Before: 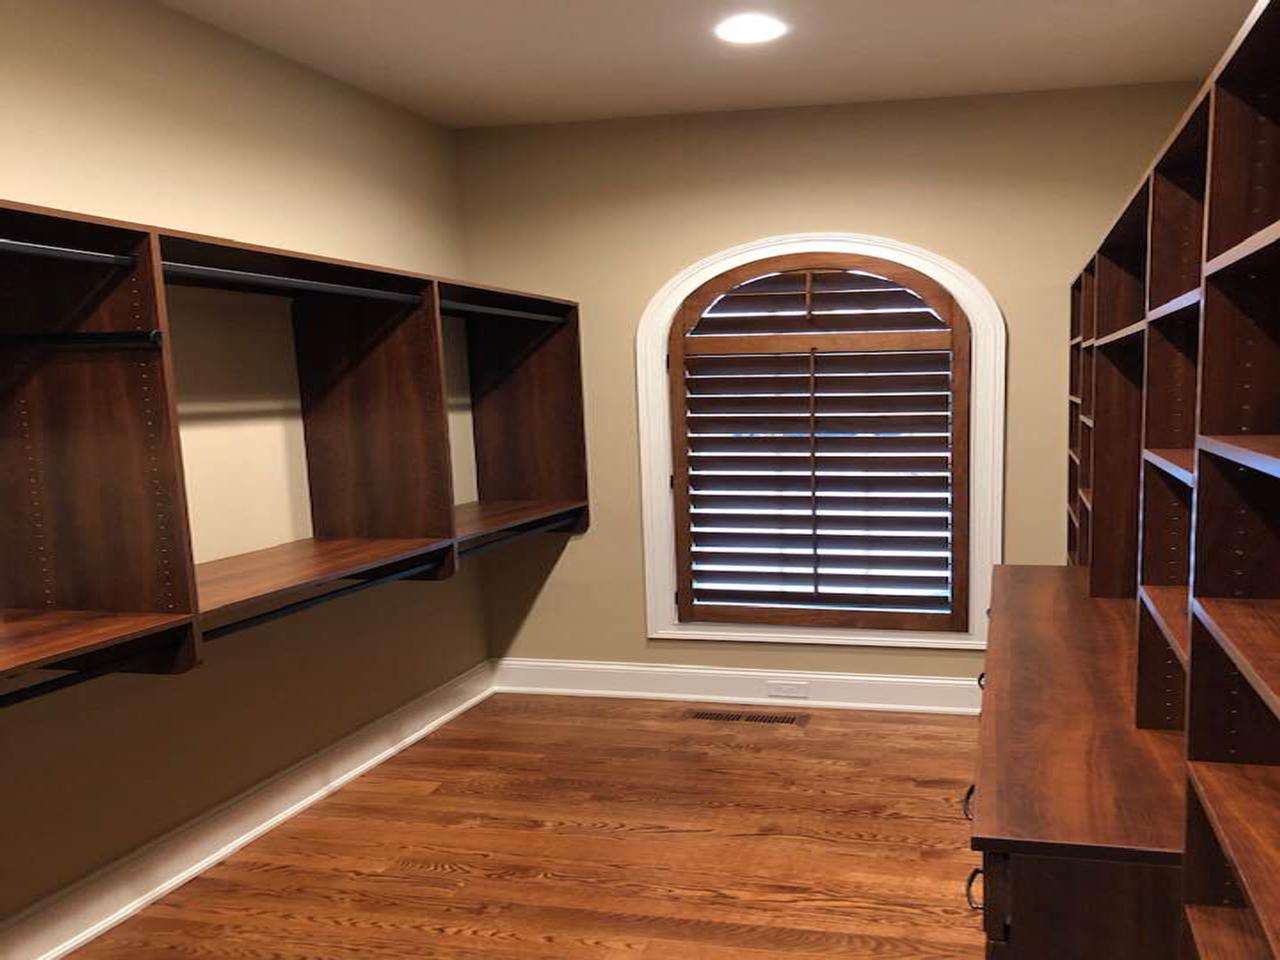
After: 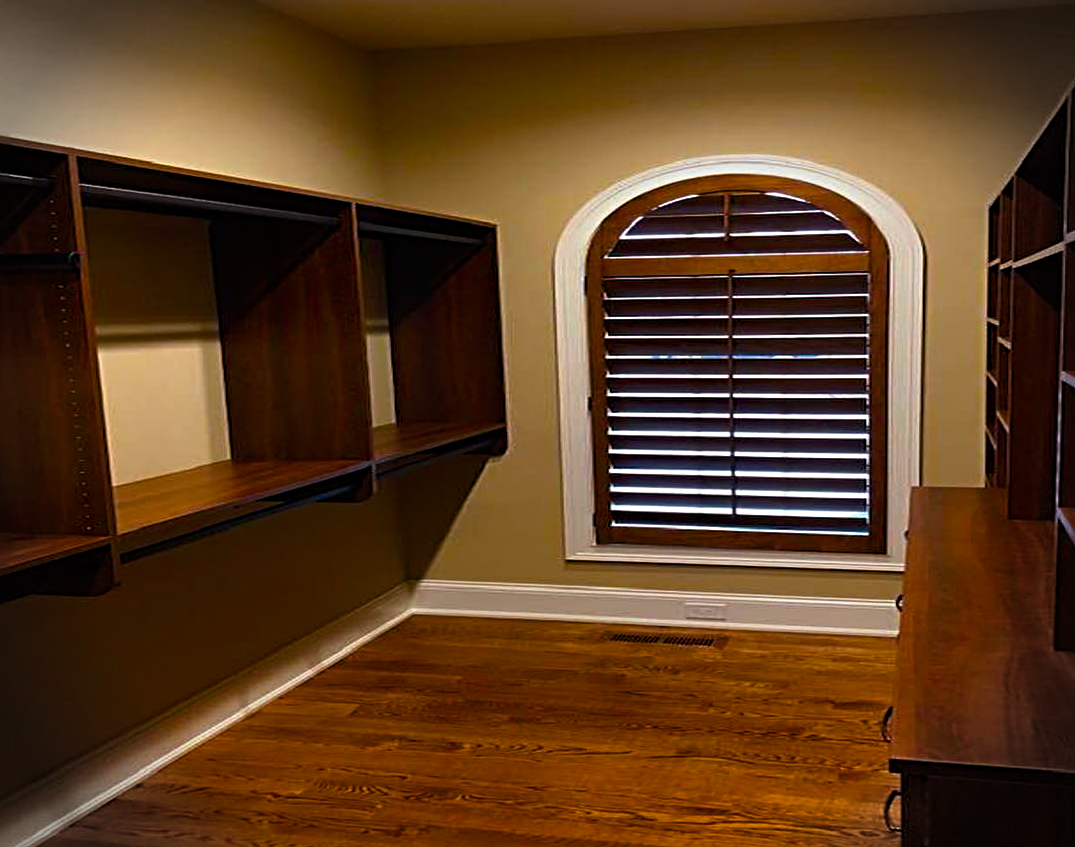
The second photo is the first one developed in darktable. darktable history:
color balance rgb: linear chroma grading › global chroma 9%, perceptual saturation grading › global saturation 36%, perceptual saturation grading › shadows 35%, perceptual brilliance grading › global brilliance 21.21%, perceptual brilliance grading › shadows -35%, global vibrance 21.21%
crop: left 6.446%, top 8.188%, right 9.538%, bottom 3.548%
vignetting: fall-off start 88.03%, fall-off radius 24.9%
sharpen: radius 4
exposure: exposure -1 EV, compensate highlight preservation false
